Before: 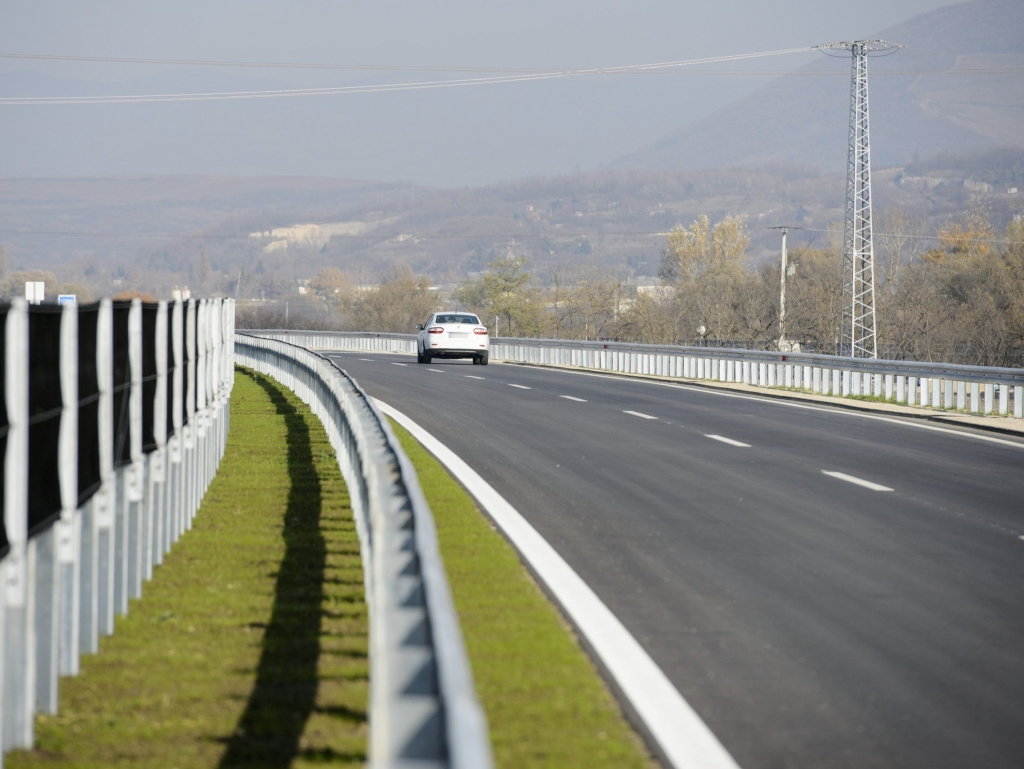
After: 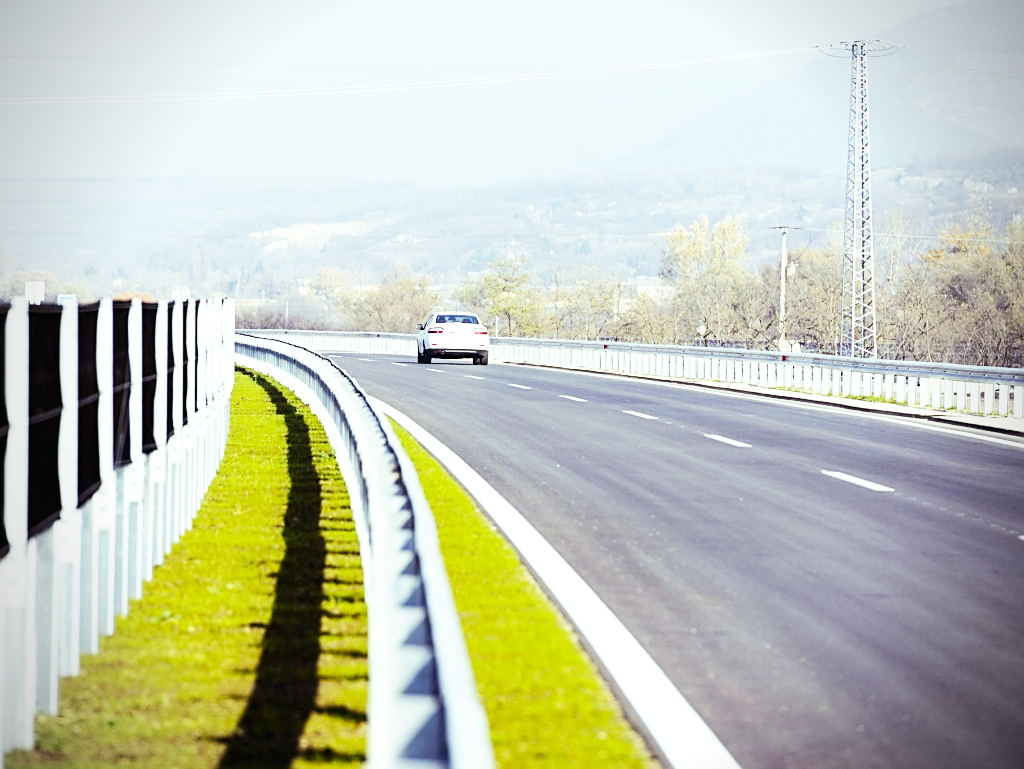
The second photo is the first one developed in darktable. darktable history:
sharpen: on, module defaults
vignetting: unbound false
color balance rgb: shadows lift › luminance 0.49%, shadows lift › chroma 6.83%, shadows lift › hue 300.29°, power › hue 208.98°, highlights gain › luminance 20.24%, highlights gain › chroma 2.73%, highlights gain › hue 173.85°, perceptual saturation grading › global saturation 18.05%
base curve: curves: ch0 [(0, 0) (0.007, 0.004) (0.027, 0.03) (0.046, 0.07) (0.207, 0.54) (0.442, 0.872) (0.673, 0.972) (1, 1)], preserve colors none
